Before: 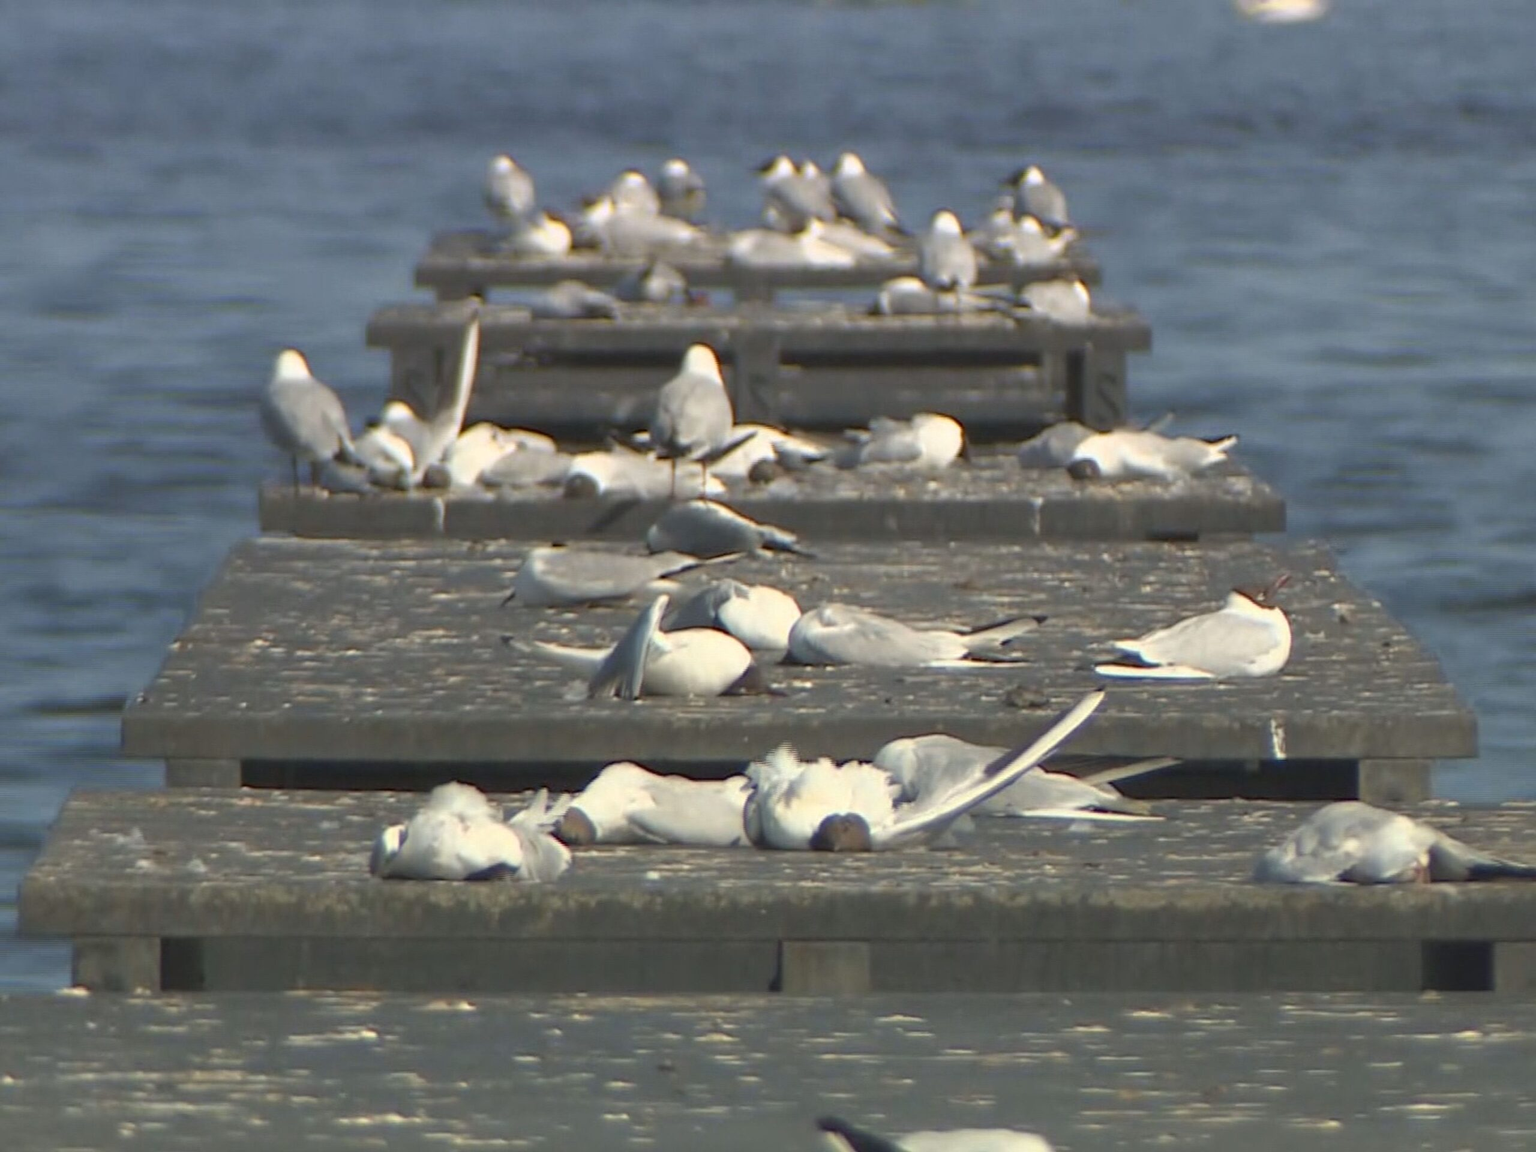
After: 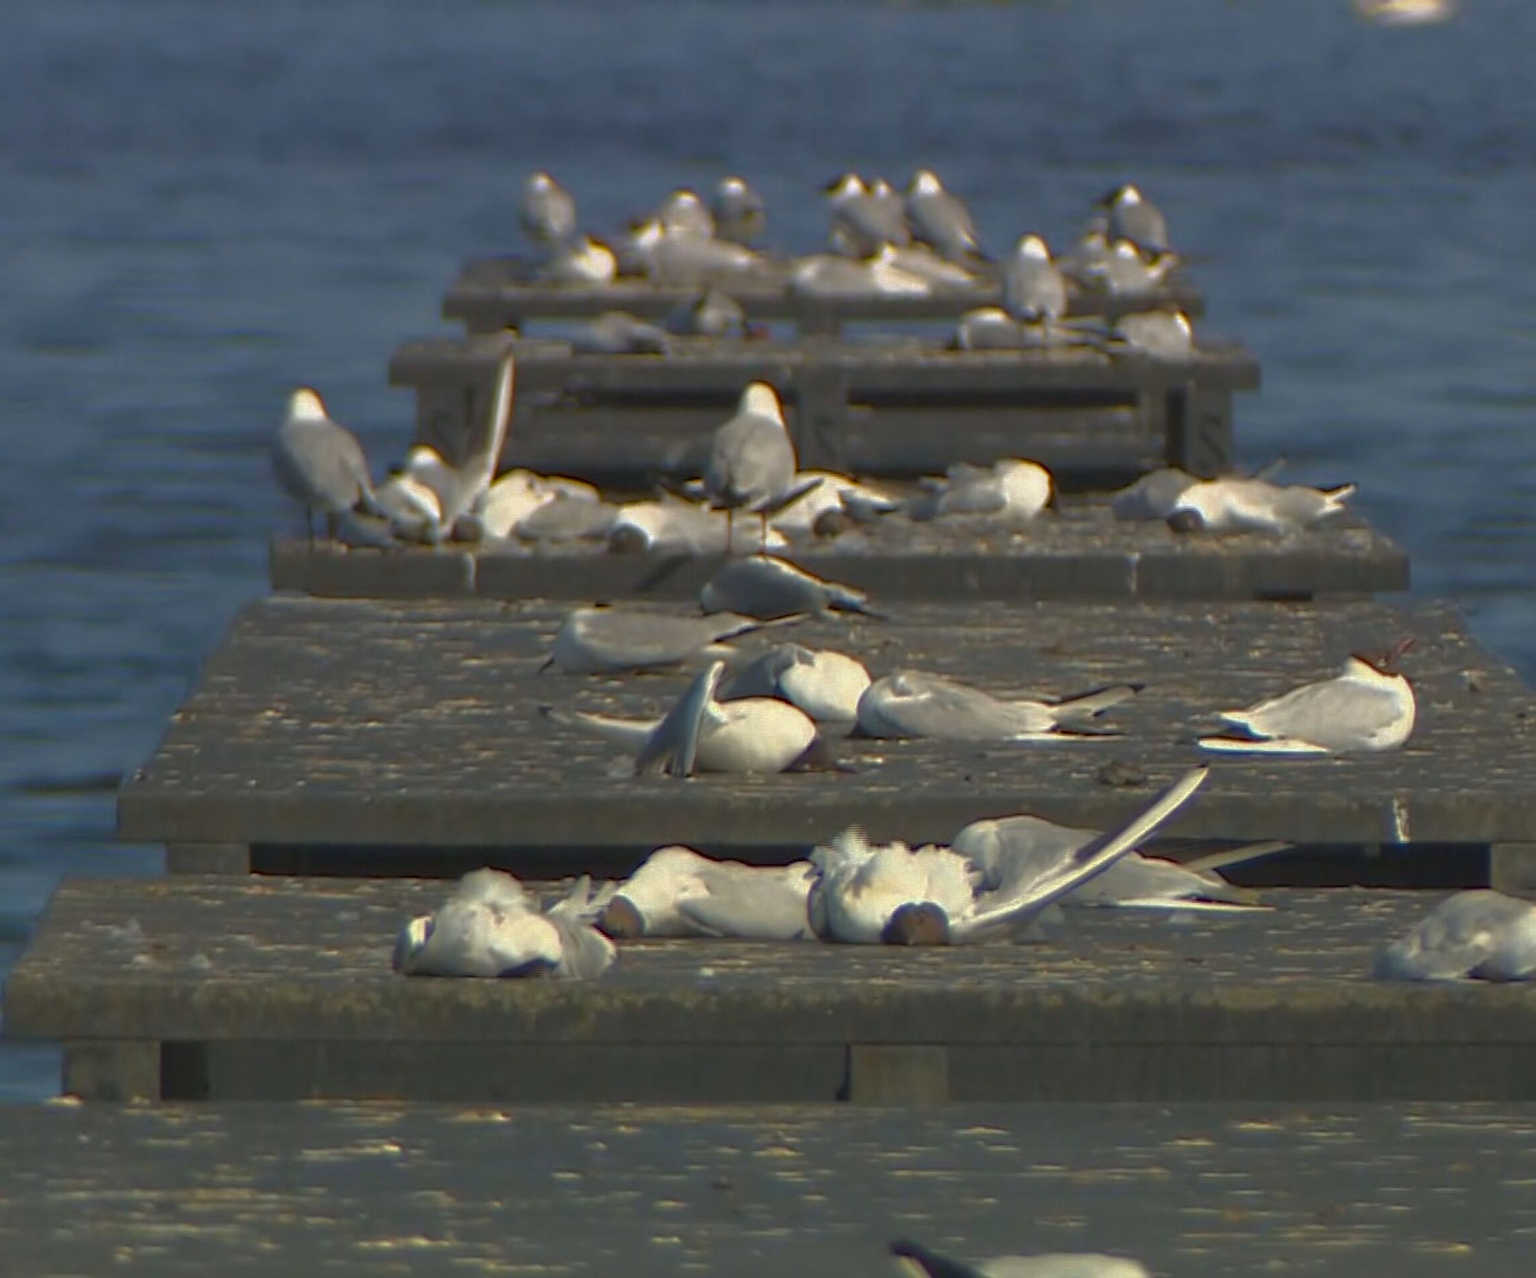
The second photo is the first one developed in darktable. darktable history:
color balance rgb: perceptual saturation grading › global saturation 30%, global vibrance 20%
crop and rotate: left 1.088%, right 8.807%
base curve: curves: ch0 [(0, 0) (0.826, 0.587) (1, 1)]
